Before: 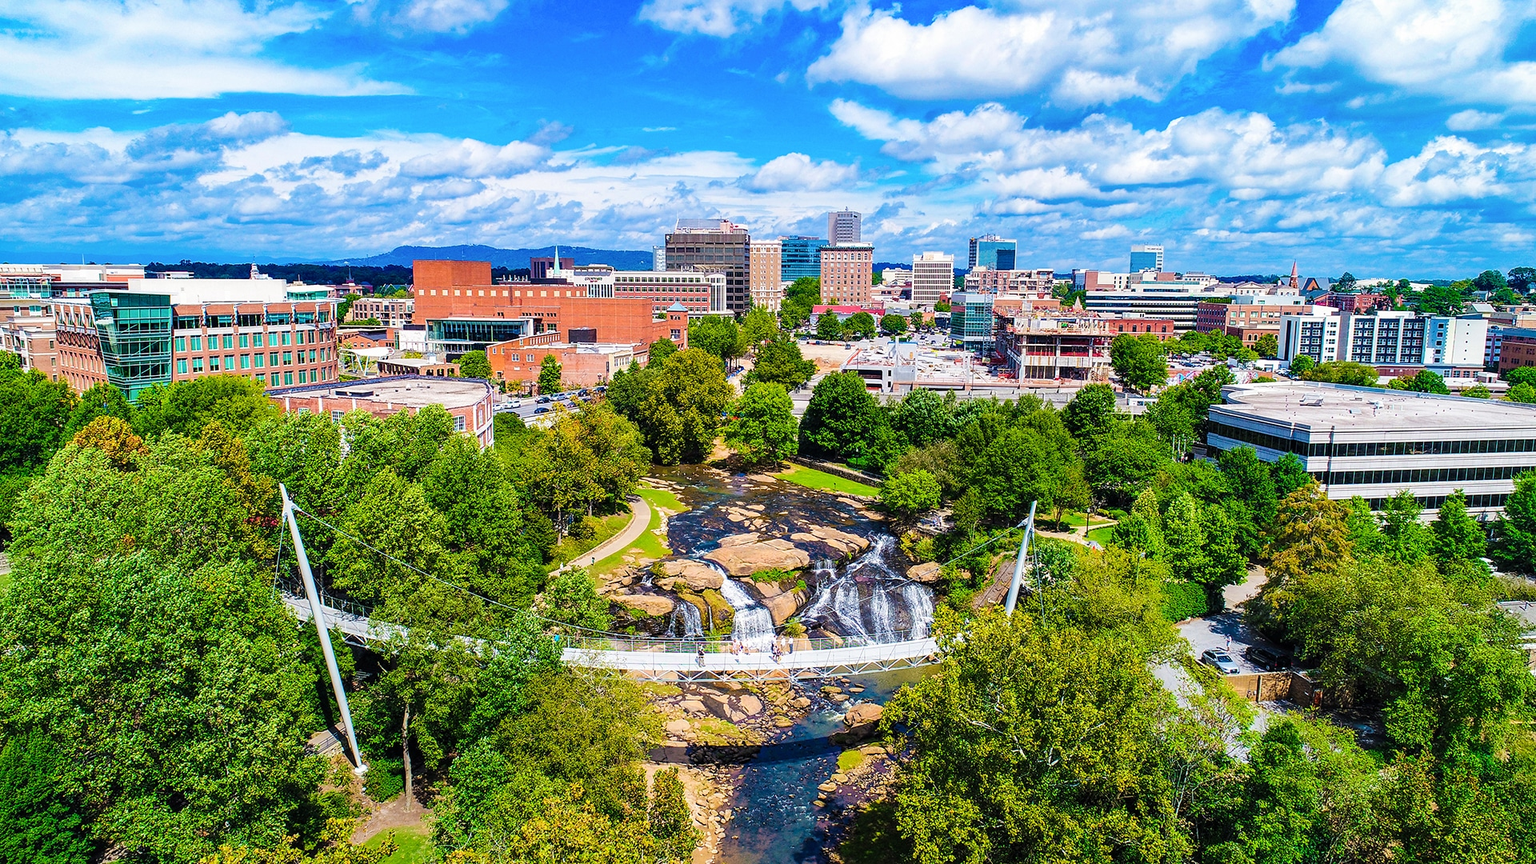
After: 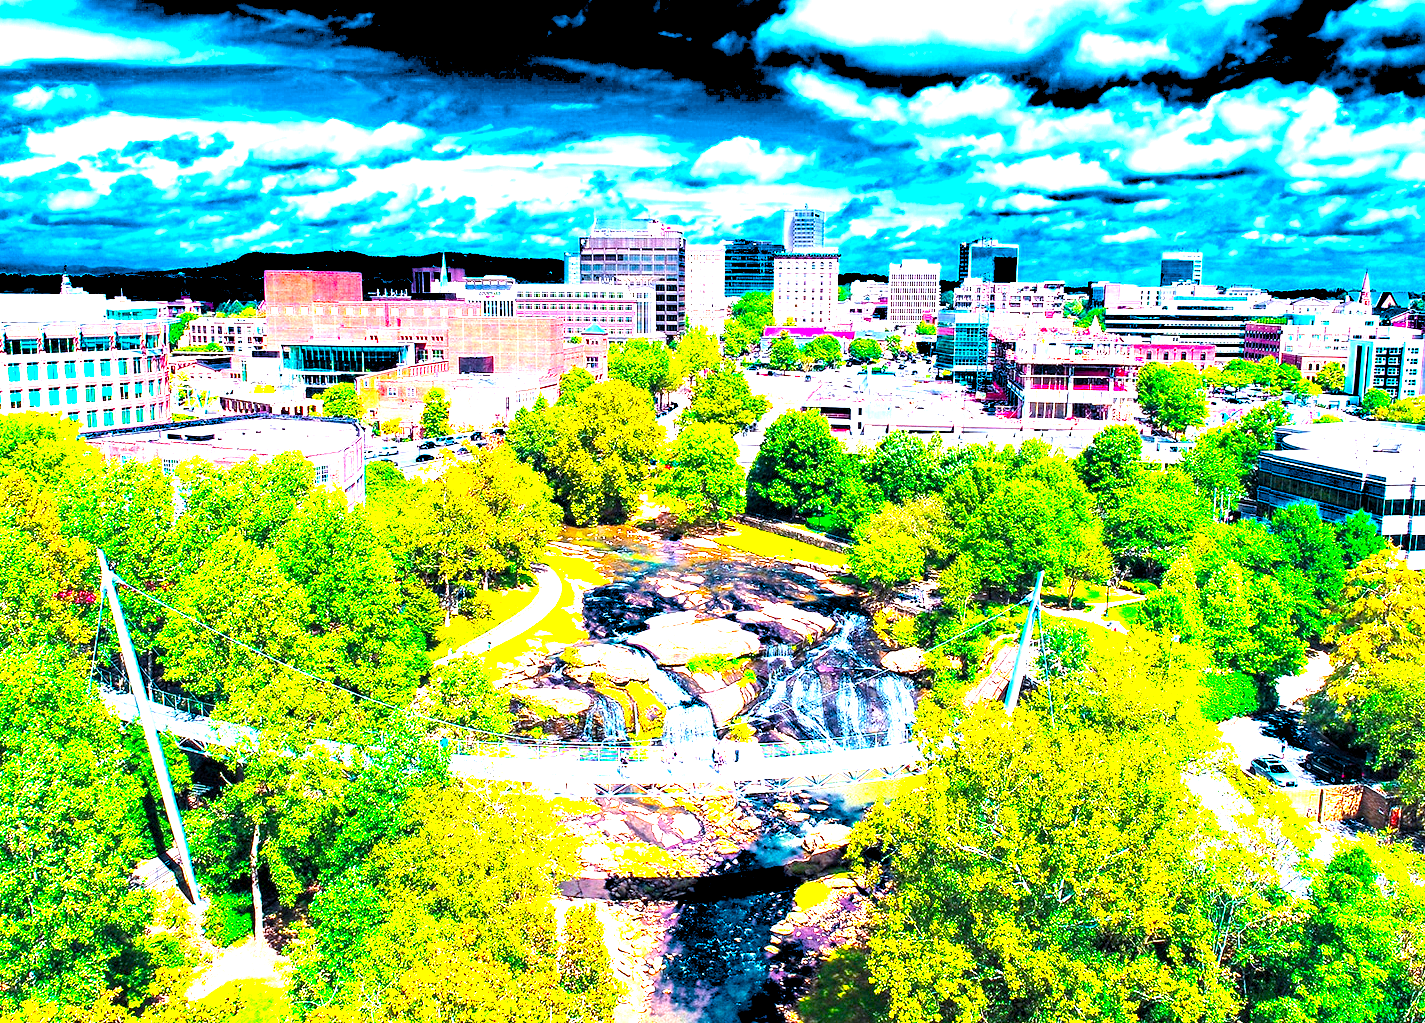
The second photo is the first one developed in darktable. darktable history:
color calibration: output R [1.422, -0.35, -0.252, 0], output G [-0.238, 1.259, -0.084, 0], output B [-0.081, -0.196, 1.58, 0], output brightness [0.49, 0.671, -0.57, 0], illuminant same as pipeline (D50), adaptation none (bypass), saturation algorithm version 1 (2020)
crop and rotate: left 13.15%, top 5.251%, right 12.609%
exposure: black level correction 0.001, exposure 1.735 EV, compensate highlight preservation false
